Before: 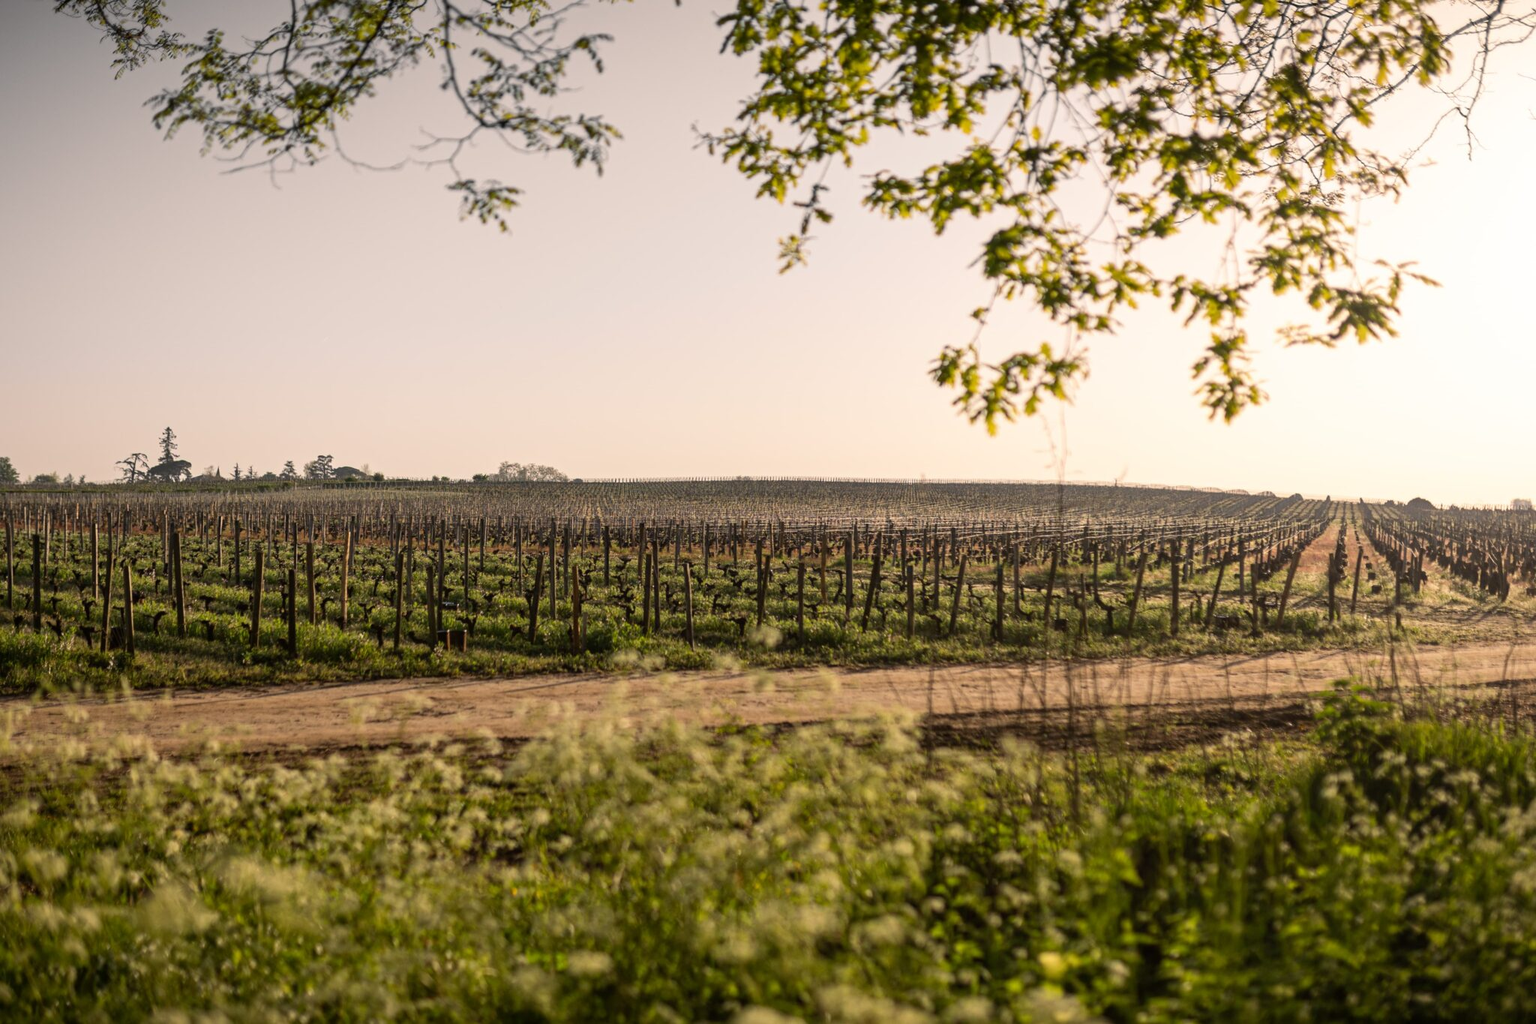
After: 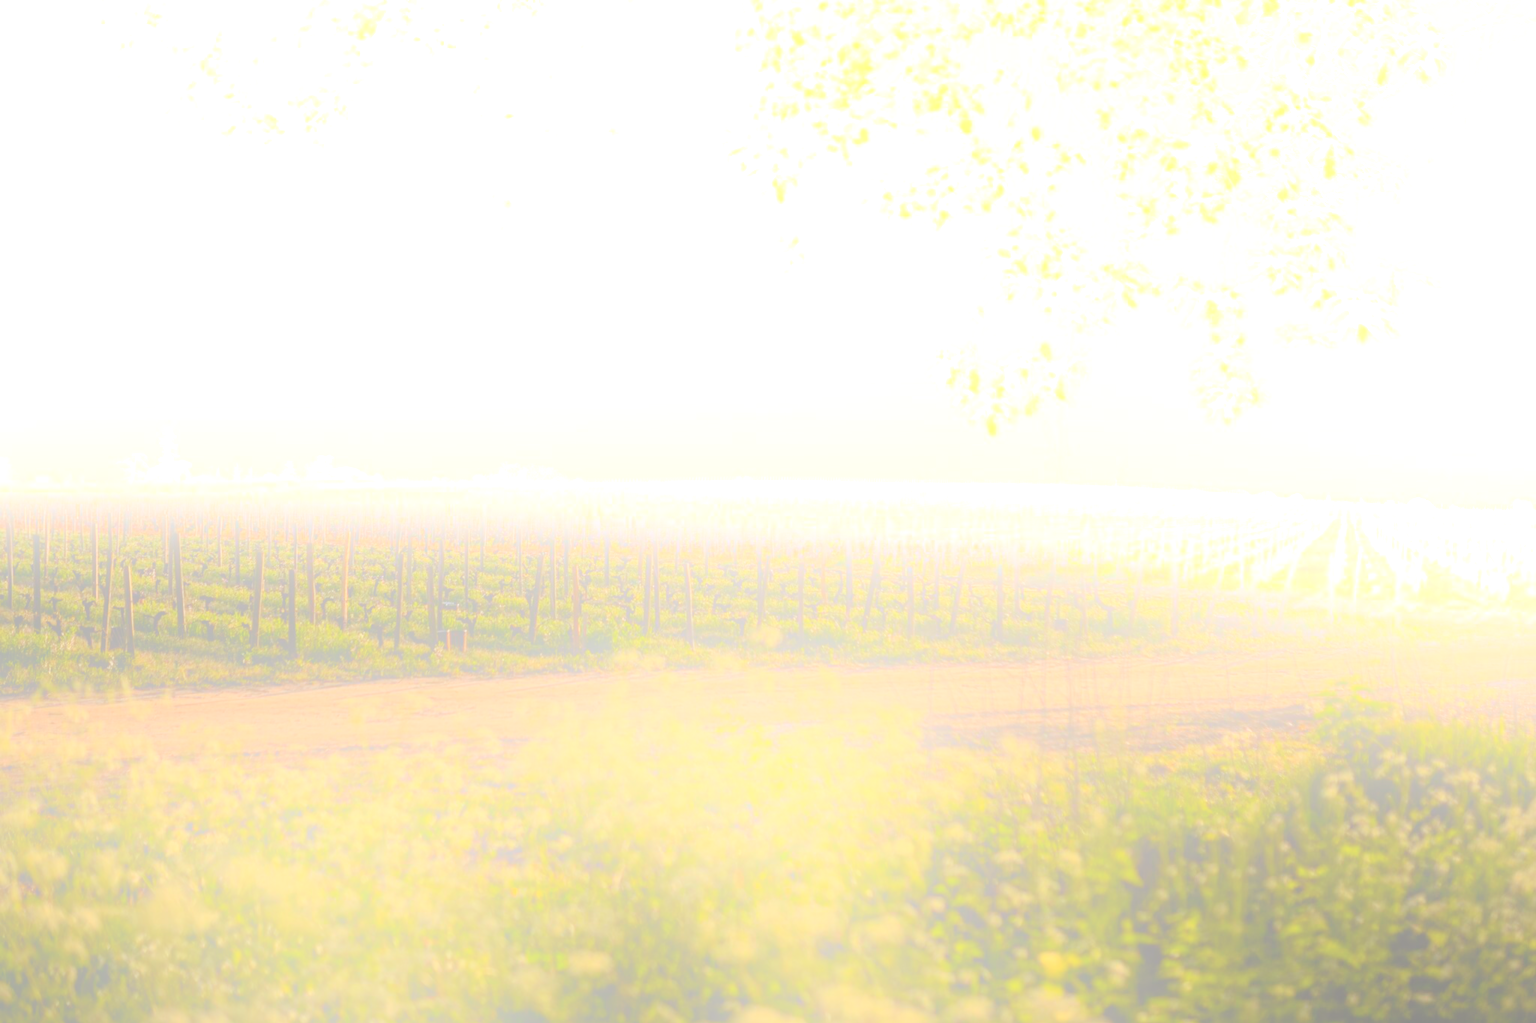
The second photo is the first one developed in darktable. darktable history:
contrast brightness saturation: contrast -0.15, brightness 0.05, saturation -0.12
bloom: size 25%, threshold 5%, strength 90%
